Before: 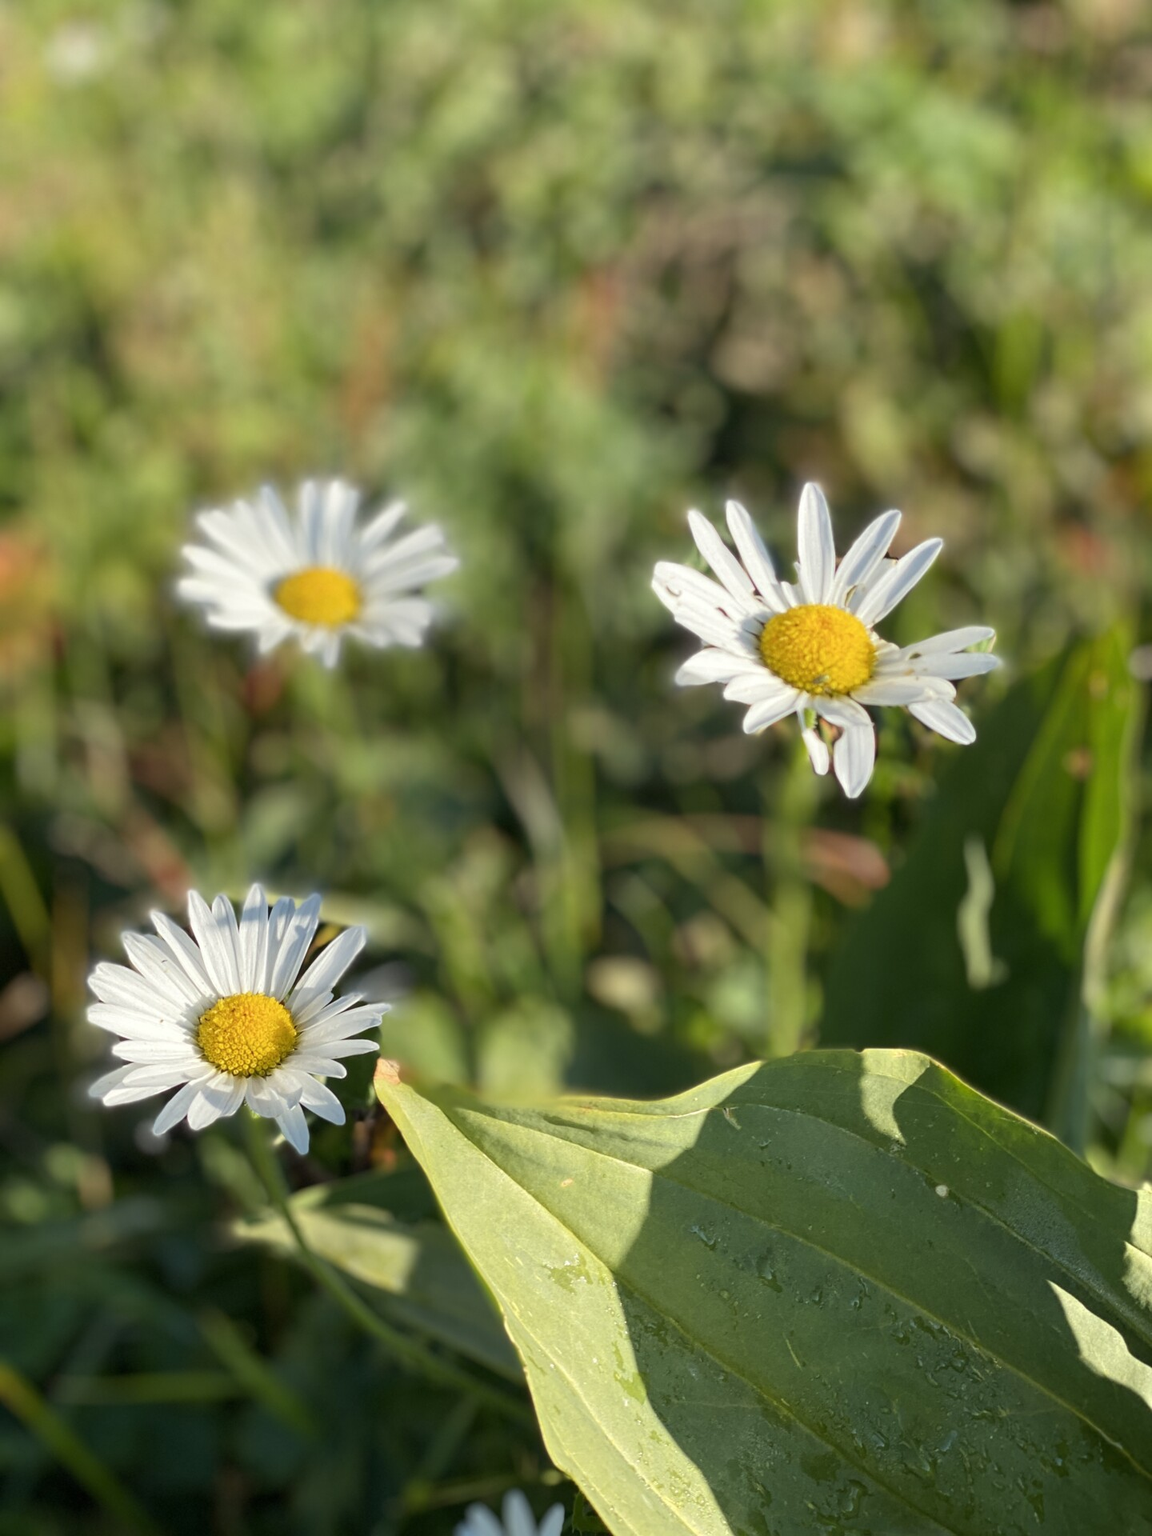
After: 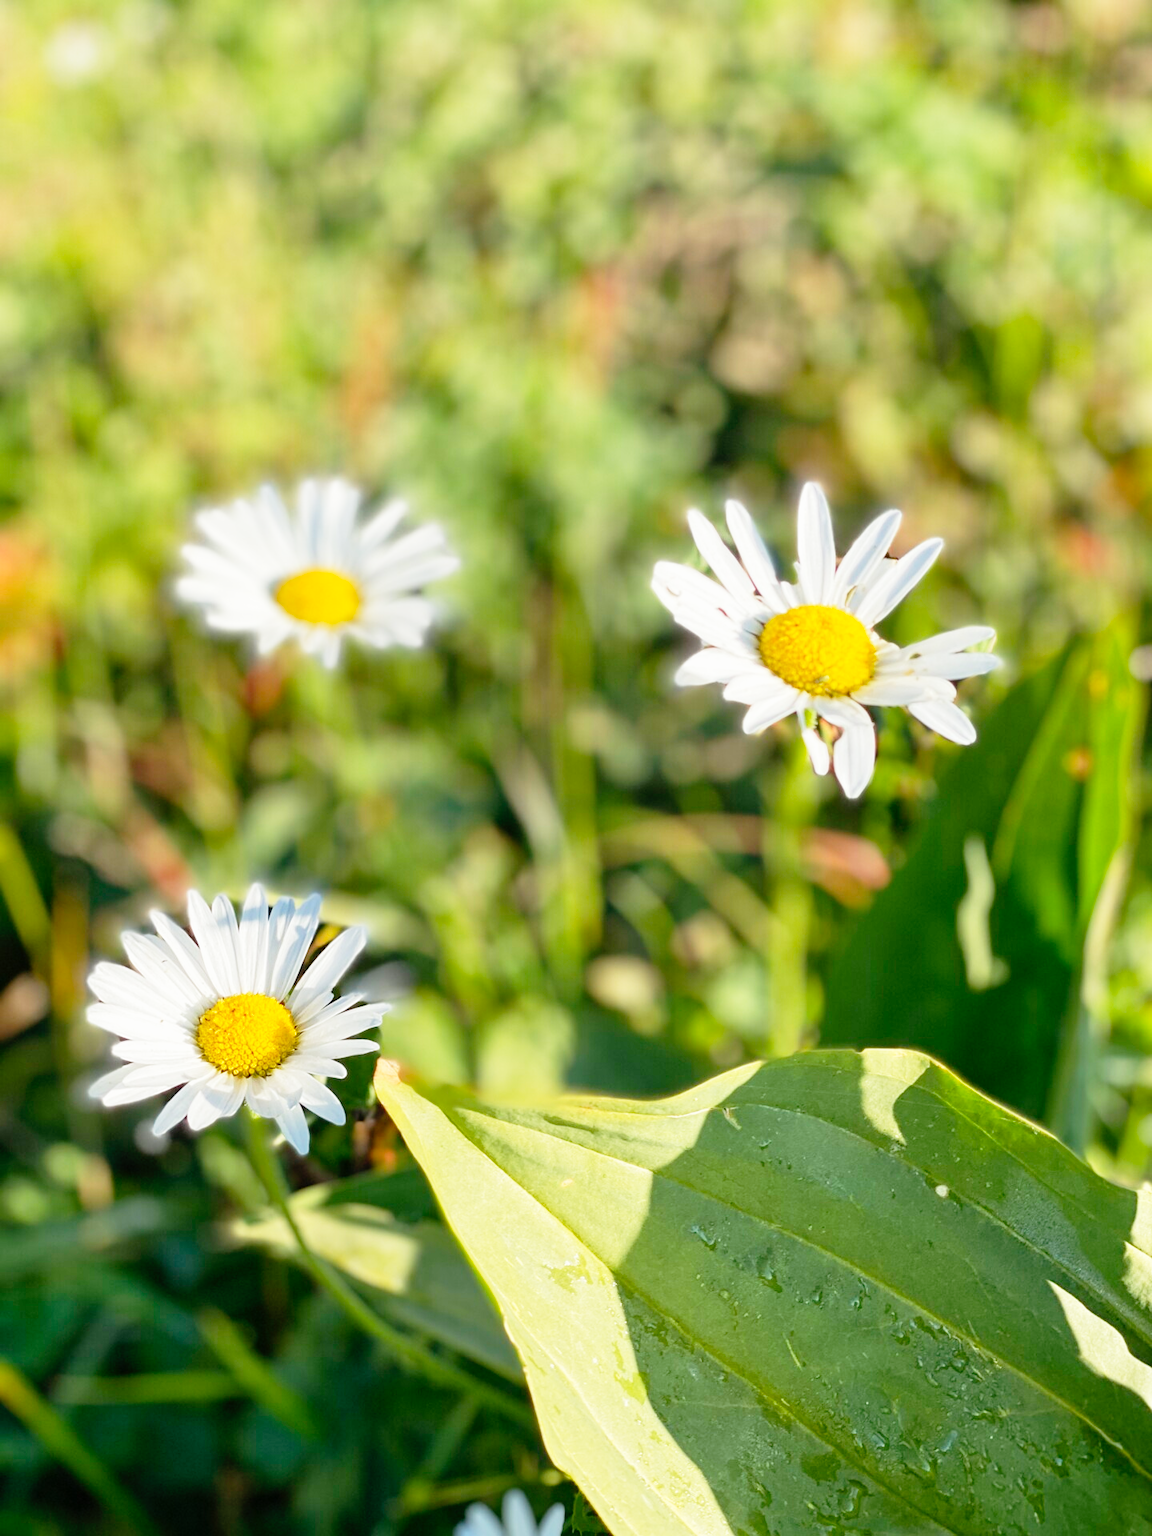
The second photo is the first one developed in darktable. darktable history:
tone equalizer: -8 EV 0.25 EV, -7 EV 0.417 EV, -6 EV 0.417 EV, -5 EV 0.25 EV, -3 EV -0.25 EV, -2 EV -0.417 EV, -1 EV -0.417 EV, +0 EV -0.25 EV, edges refinement/feathering 500, mask exposure compensation -1.57 EV, preserve details guided filter
base curve: curves: ch0 [(0, 0) (0.012, 0.01) (0.073, 0.168) (0.31, 0.711) (0.645, 0.957) (1, 1)], preserve colors none
